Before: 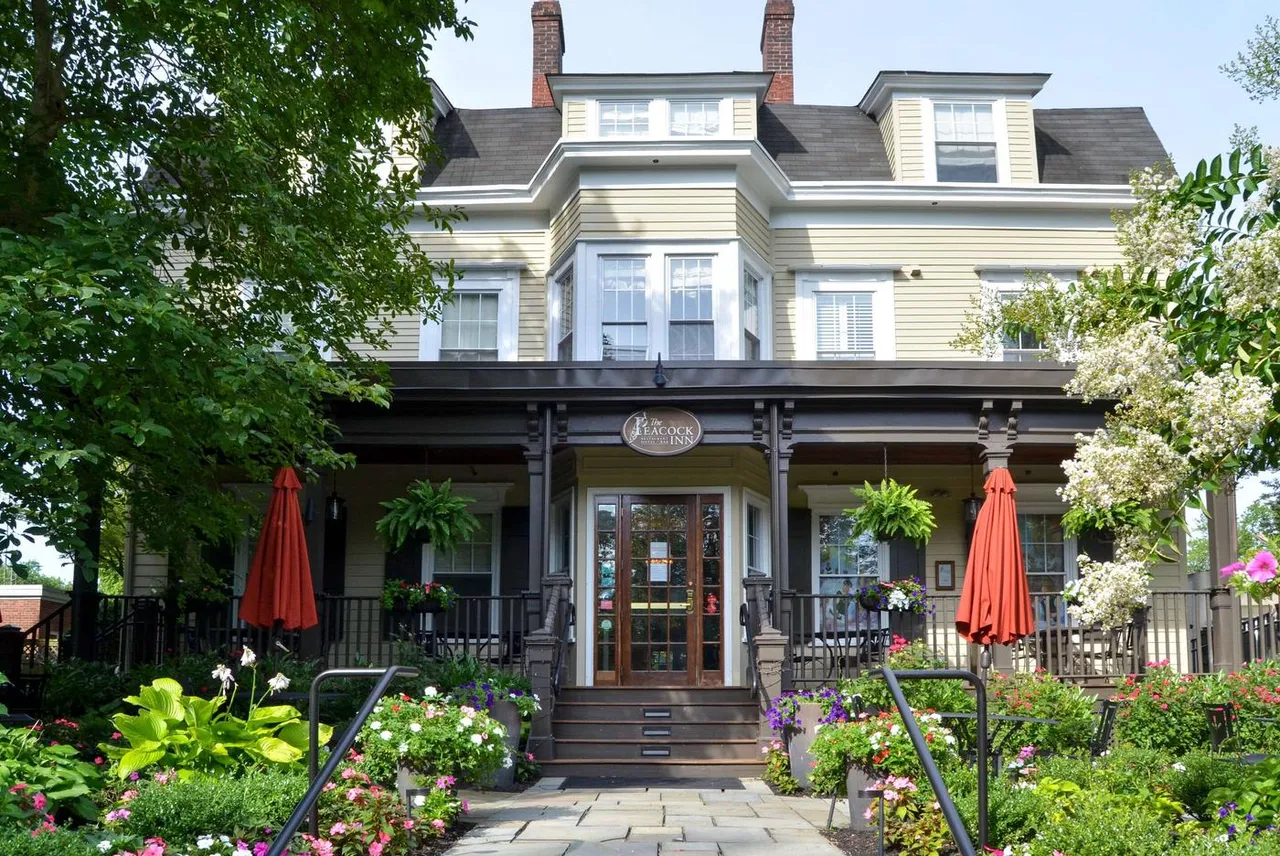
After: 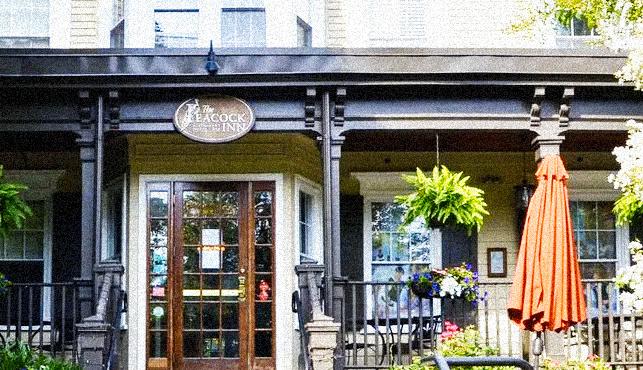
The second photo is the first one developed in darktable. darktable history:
base curve: curves: ch0 [(0, 0) (0.007, 0.004) (0.027, 0.03) (0.046, 0.07) (0.207, 0.54) (0.442, 0.872) (0.673, 0.972) (1, 1)], preserve colors none
color contrast: green-magenta contrast 0.8, blue-yellow contrast 1.1, unbound 0
grain: coarseness 46.9 ISO, strength 50.21%, mid-tones bias 0%
crop: left 35.03%, top 36.625%, right 14.663%, bottom 20.057%
